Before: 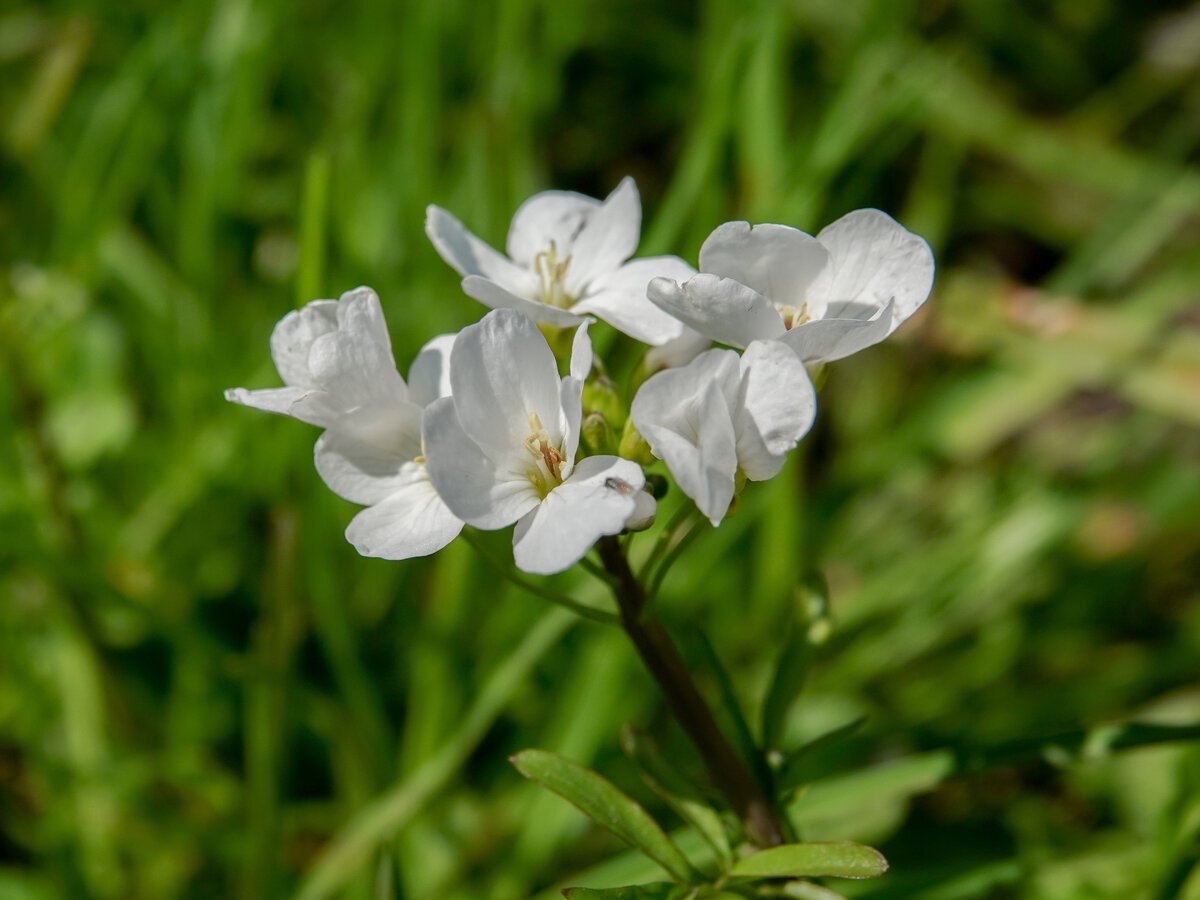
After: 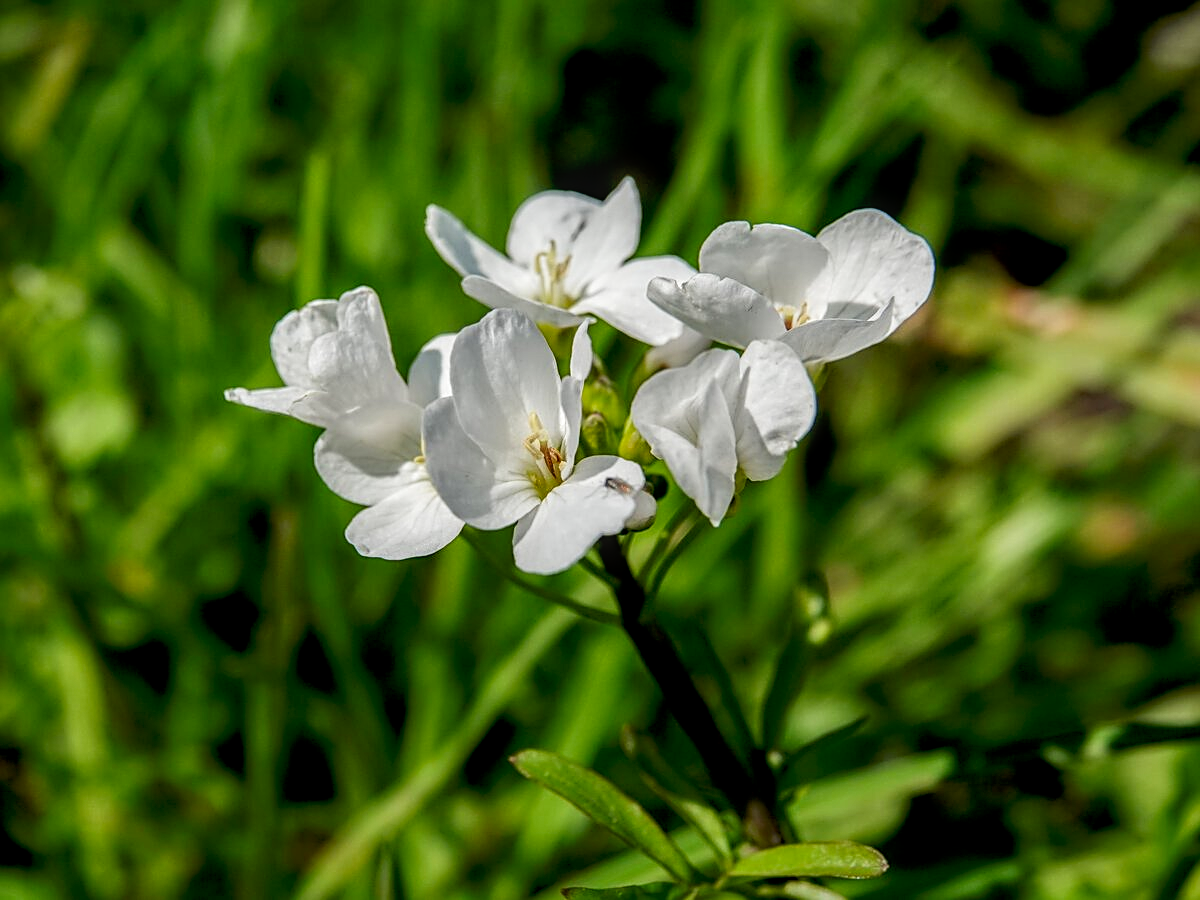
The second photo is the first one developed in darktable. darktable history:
tone curve: curves: ch0 [(0, 0) (0.118, 0.034) (0.182, 0.124) (0.265, 0.214) (0.504, 0.508) (0.783, 0.825) (1, 1)], preserve colors none
local contrast: on, module defaults
sharpen: on, module defaults
